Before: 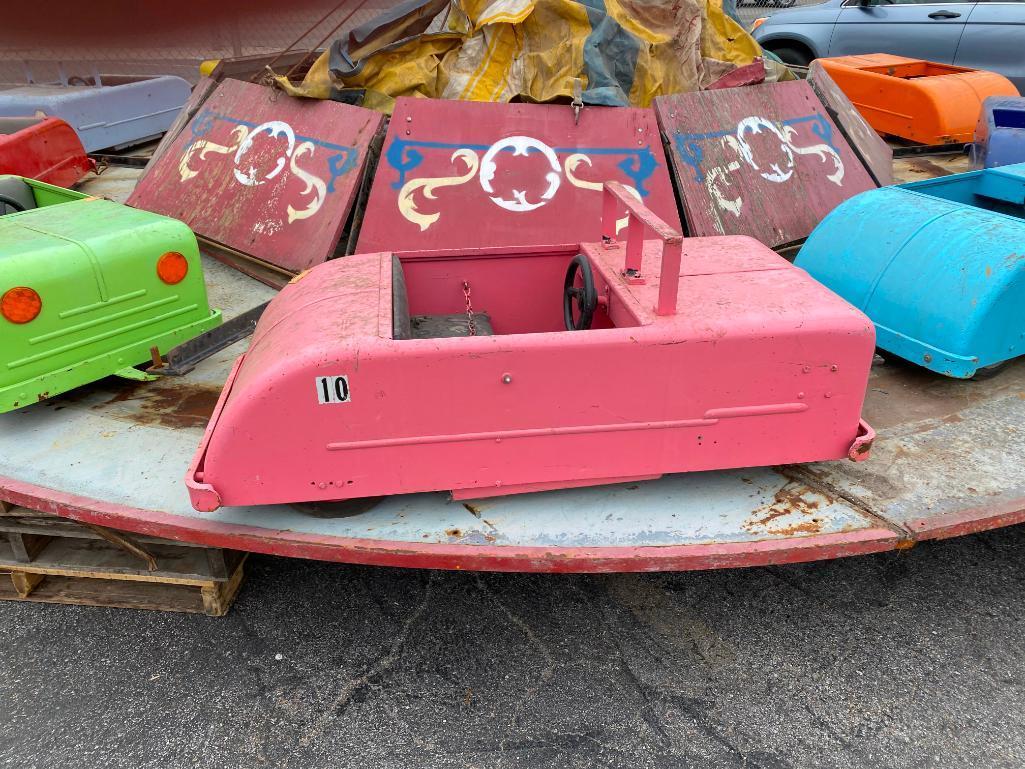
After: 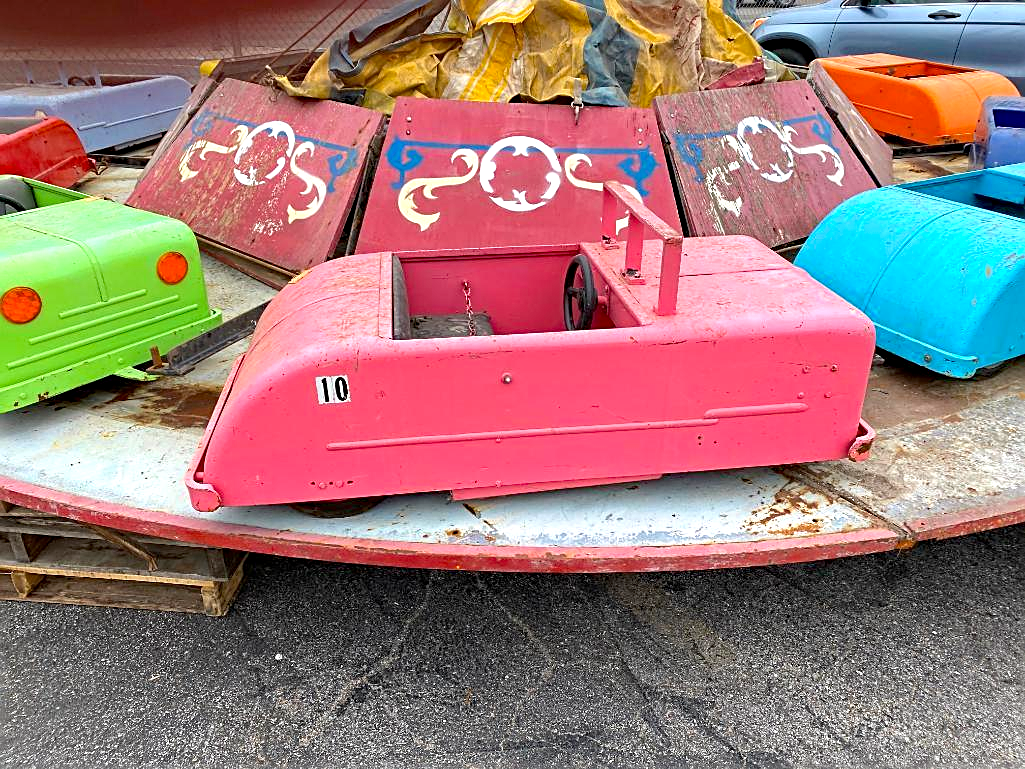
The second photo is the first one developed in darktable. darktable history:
haze removal: strength 0.297, distance 0.25, compatibility mode true, adaptive false
sharpen: on, module defaults
exposure: black level correction 0.001, exposure 0.498 EV, compensate exposure bias true, compensate highlight preservation false
